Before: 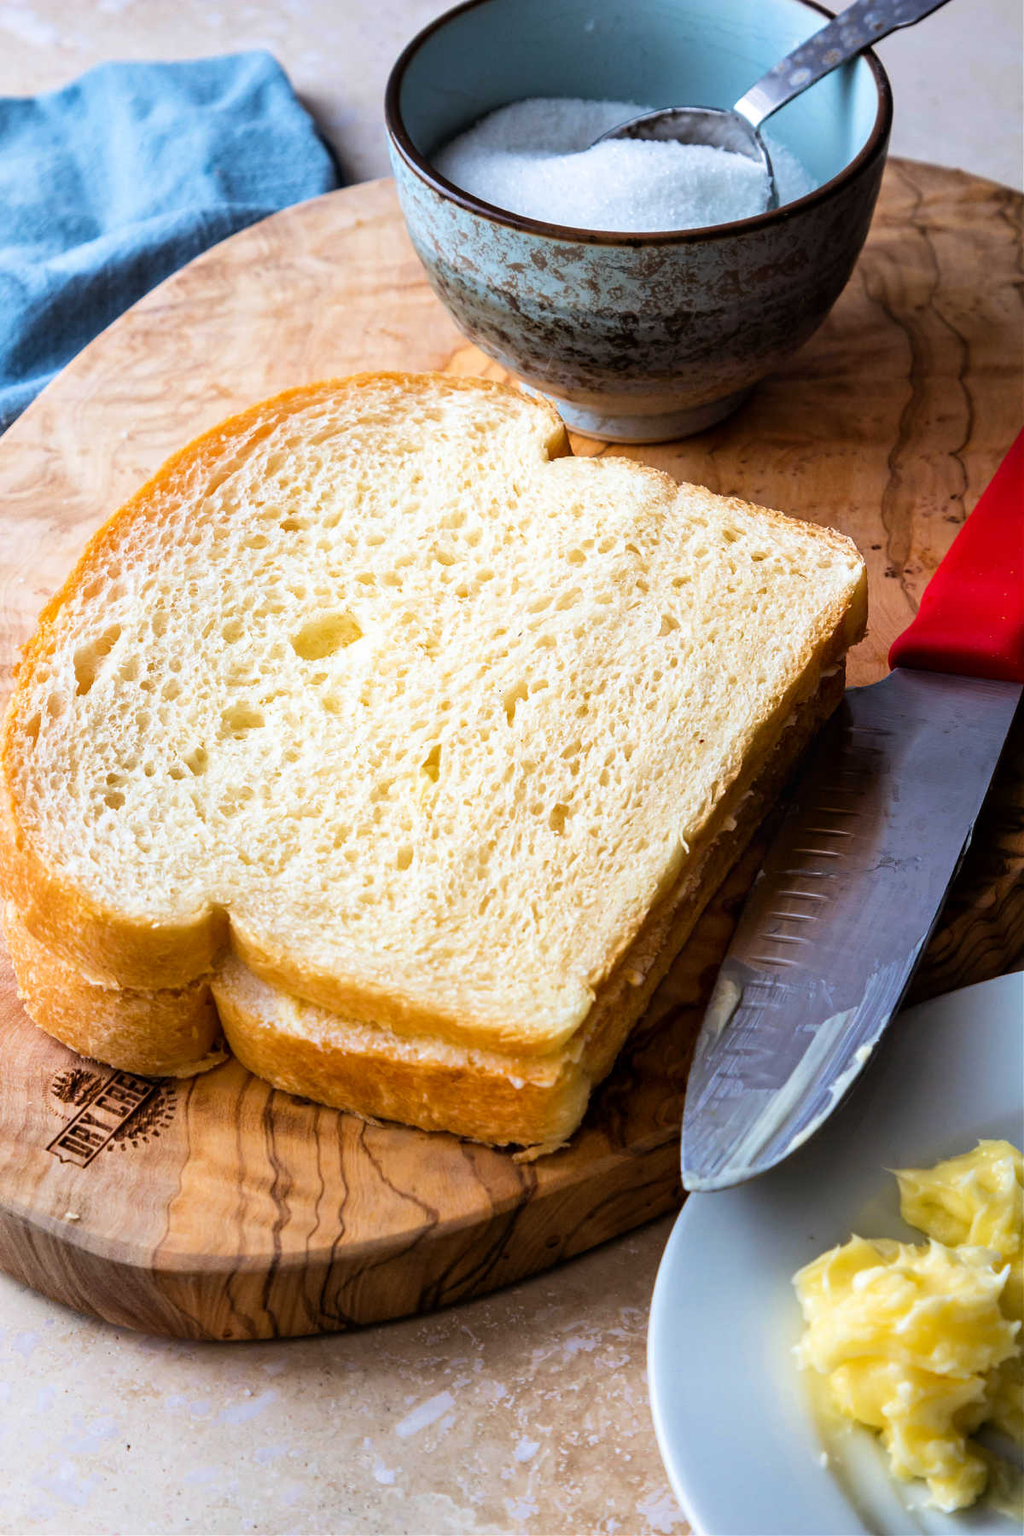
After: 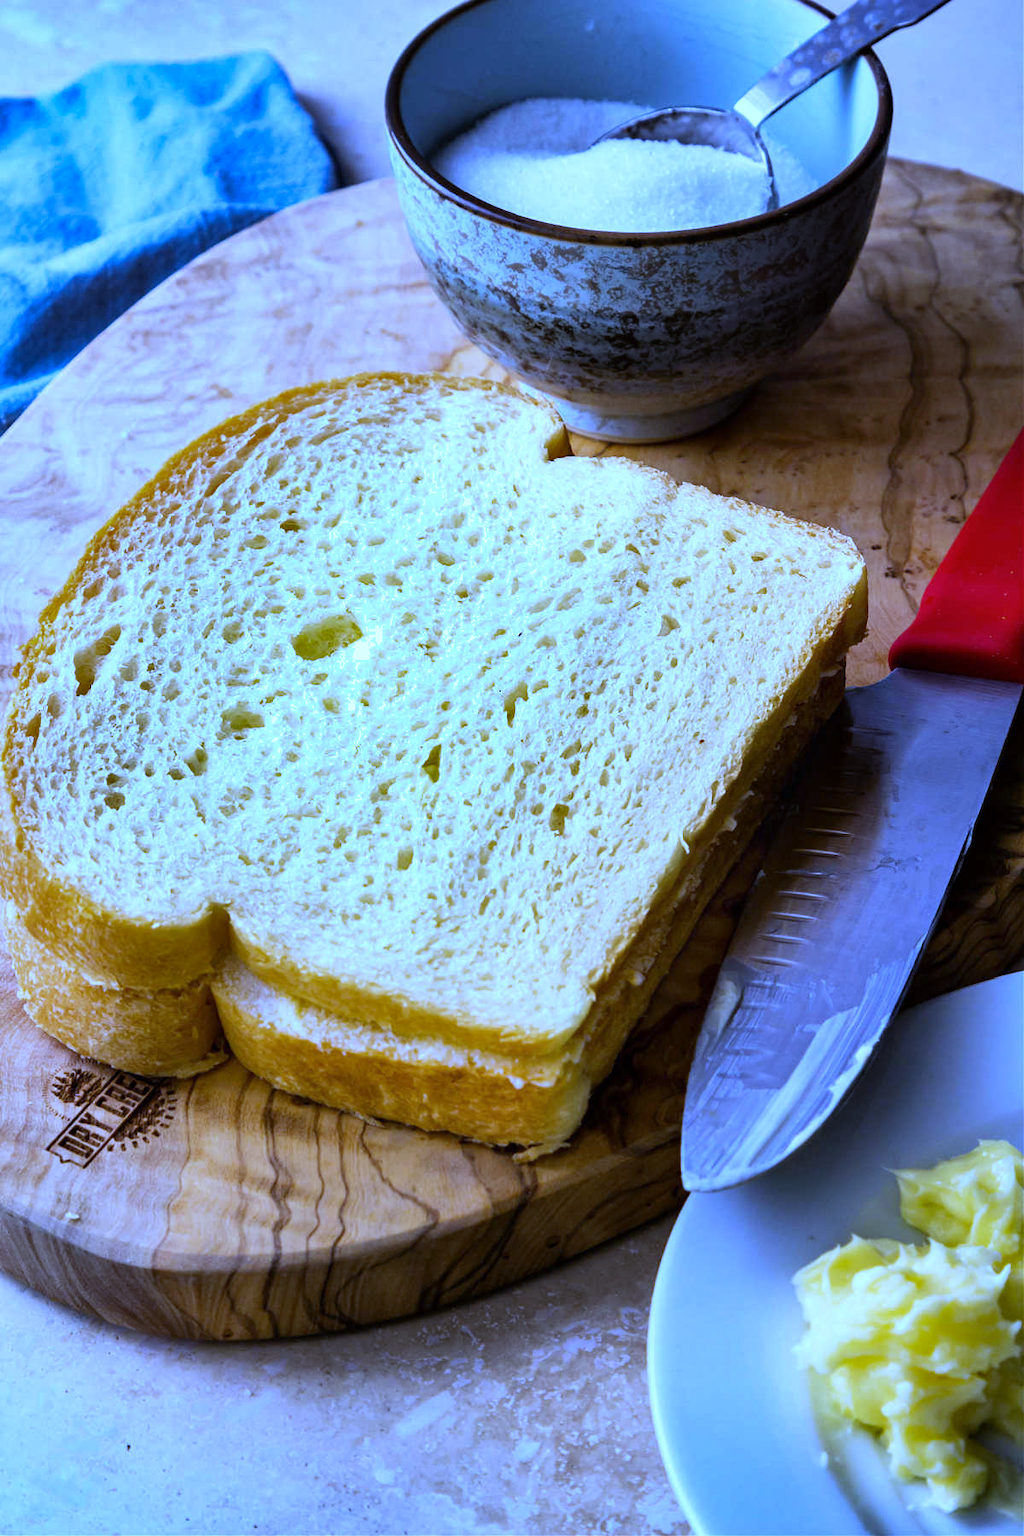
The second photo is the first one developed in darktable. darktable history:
white balance: red 0.766, blue 1.537
shadows and highlights: shadows 12, white point adjustment 1.2, soften with gaussian
